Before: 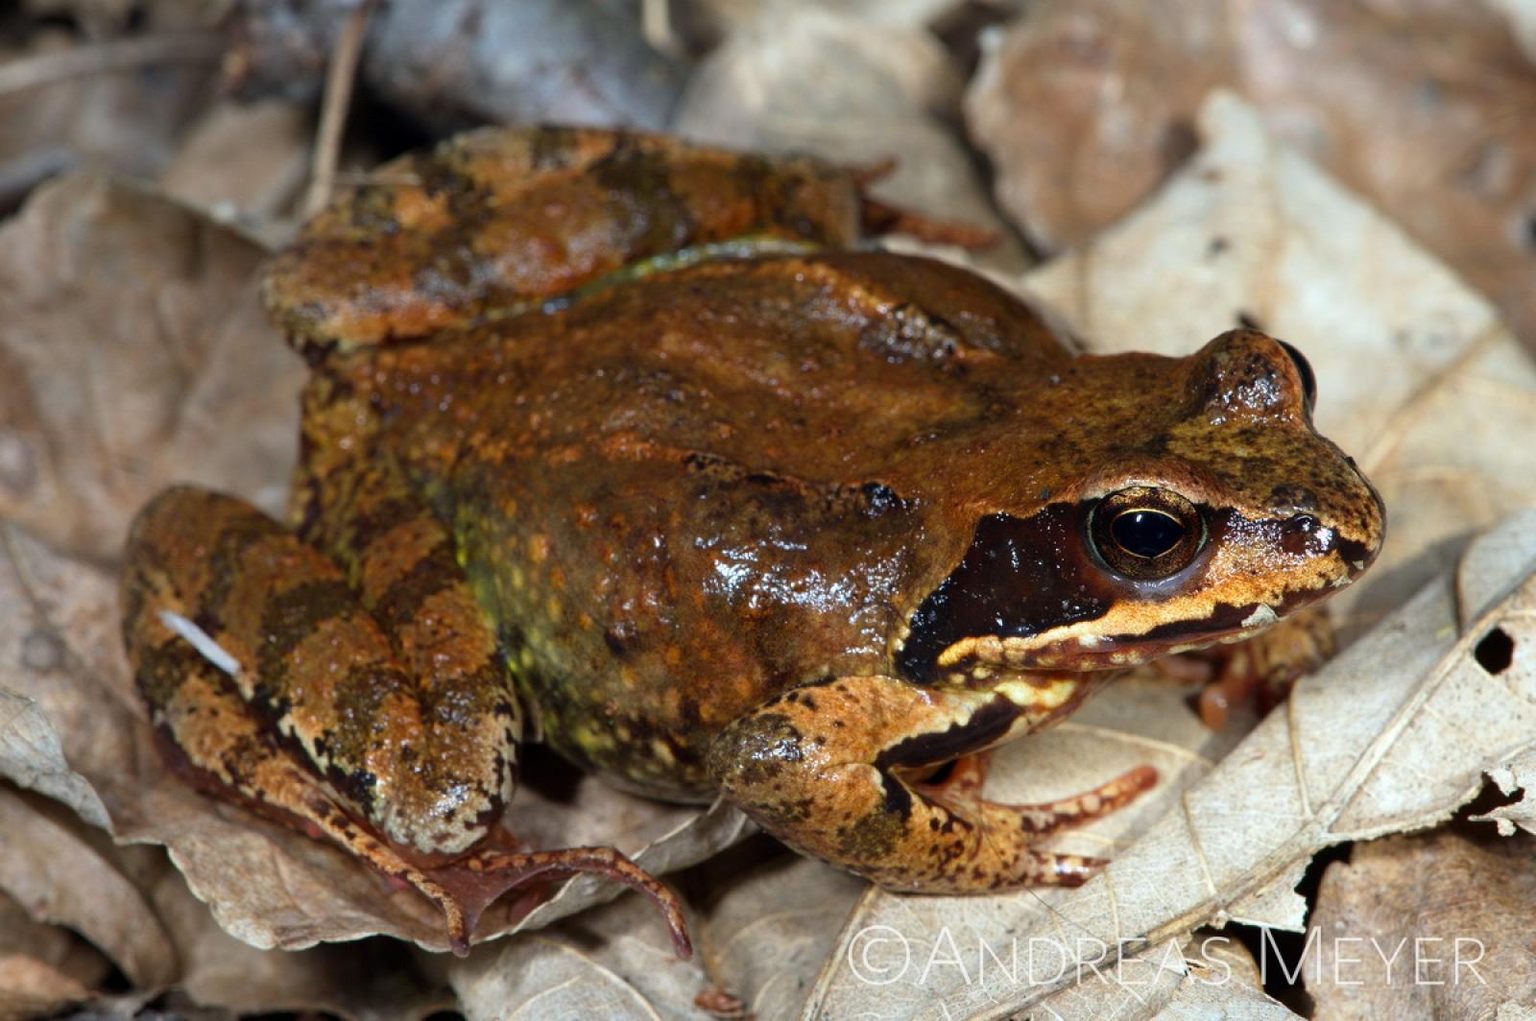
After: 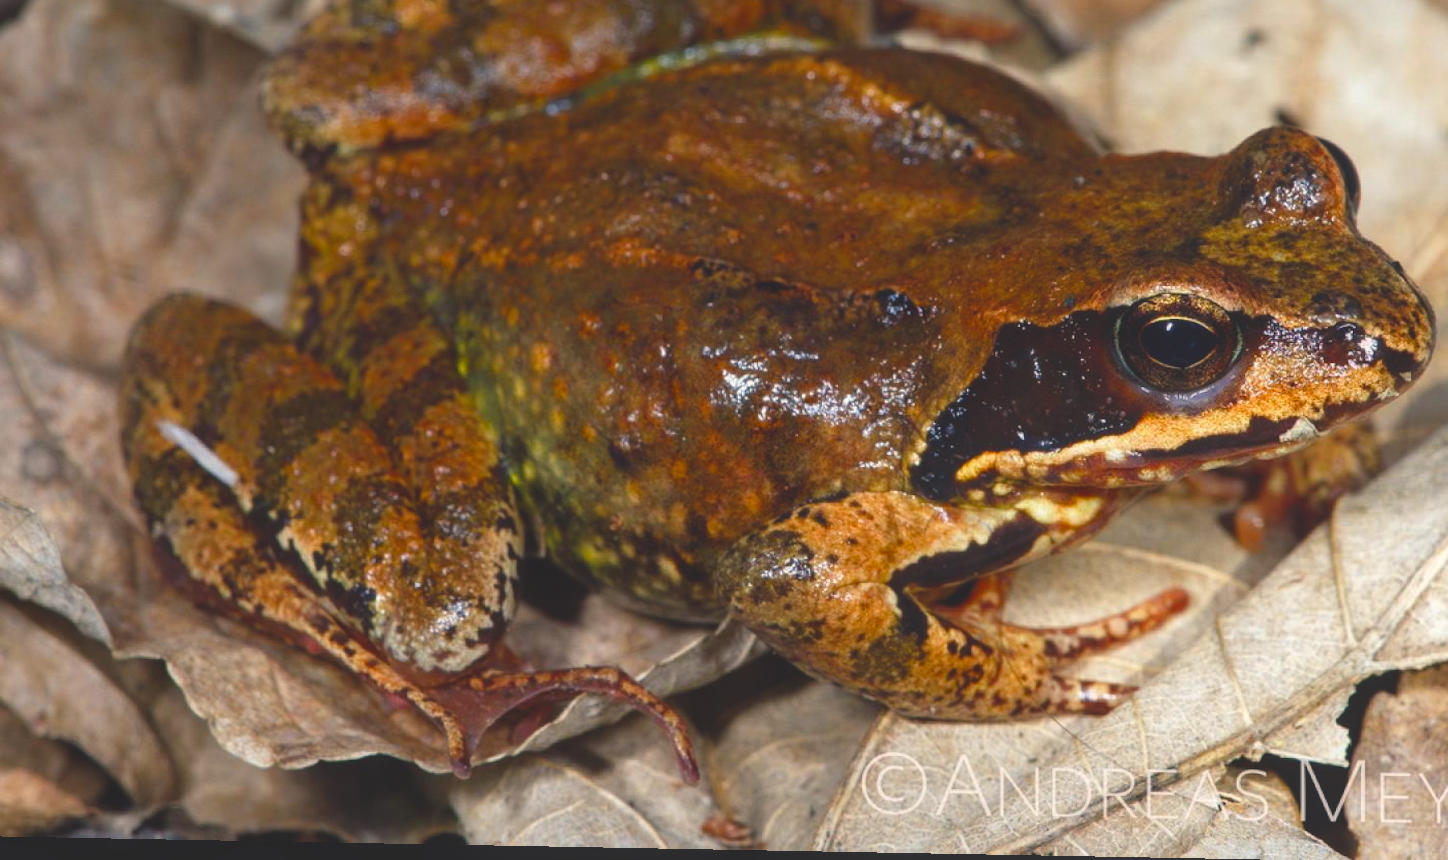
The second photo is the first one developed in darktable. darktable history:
crop: top 20.916%, right 9.437%, bottom 0.316%
color balance rgb: shadows lift › chroma 2%, shadows lift › hue 247.2°, power › chroma 0.3%, power › hue 25.2°, highlights gain › chroma 3%, highlights gain › hue 60°, global offset › luminance 2%, perceptual saturation grading › global saturation 20%, perceptual saturation grading › highlights -20%, perceptual saturation grading › shadows 30%
local contrast: detail 110%
white balance: red 0.982, blue 1.018
rotate and perspective: lens shift (horizontal) -0.055, automatic cropping off
